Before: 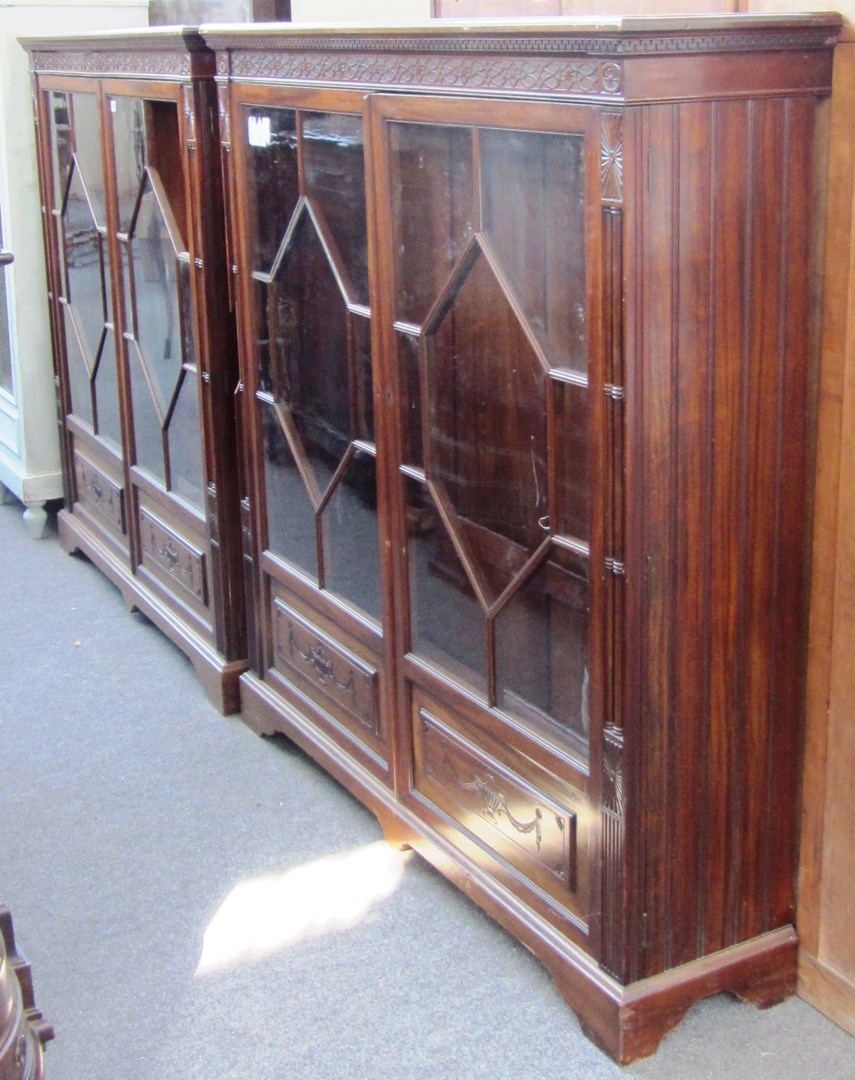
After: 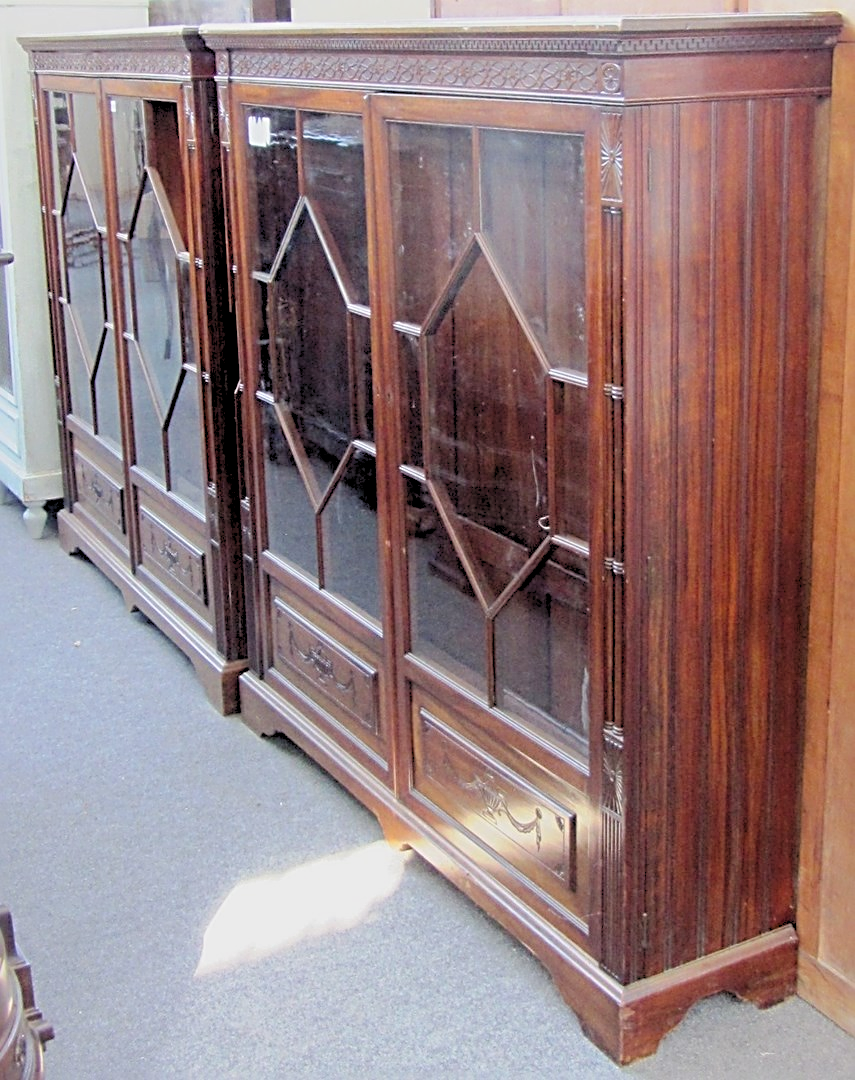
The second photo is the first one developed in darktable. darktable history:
sharpen: radius 3.025, amount 0.757
rgb levels: preserve colors sum RGB, levels [[0.038, 0.433, 0.934], [0, 0.5, 1], [0, 0.5, 1]]
